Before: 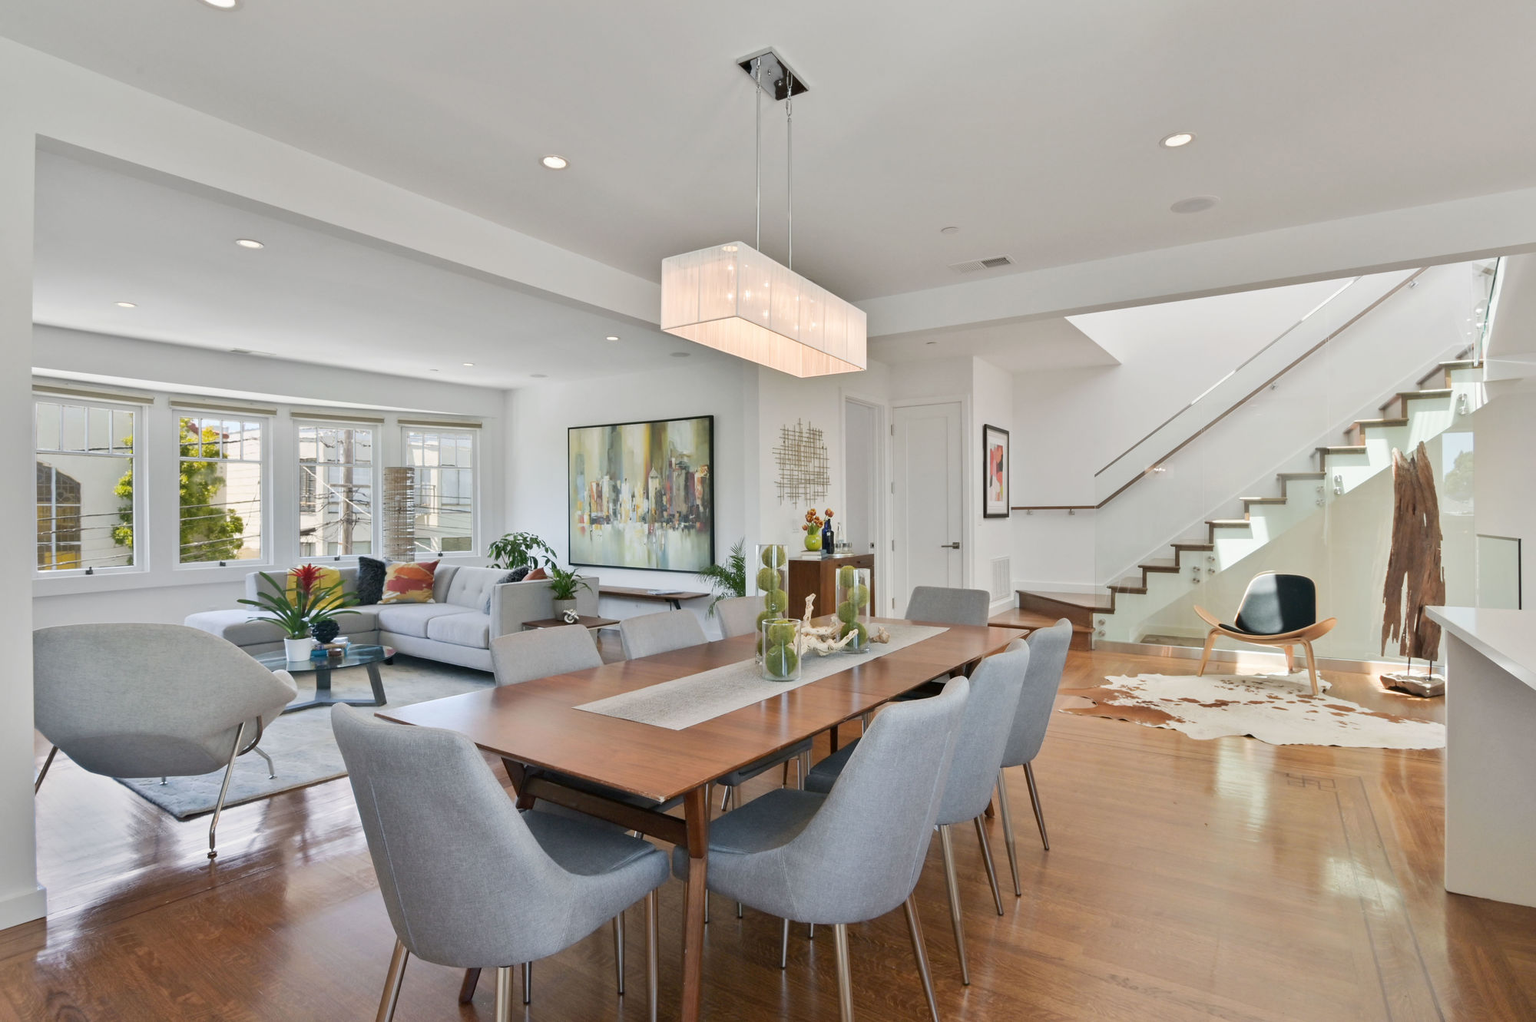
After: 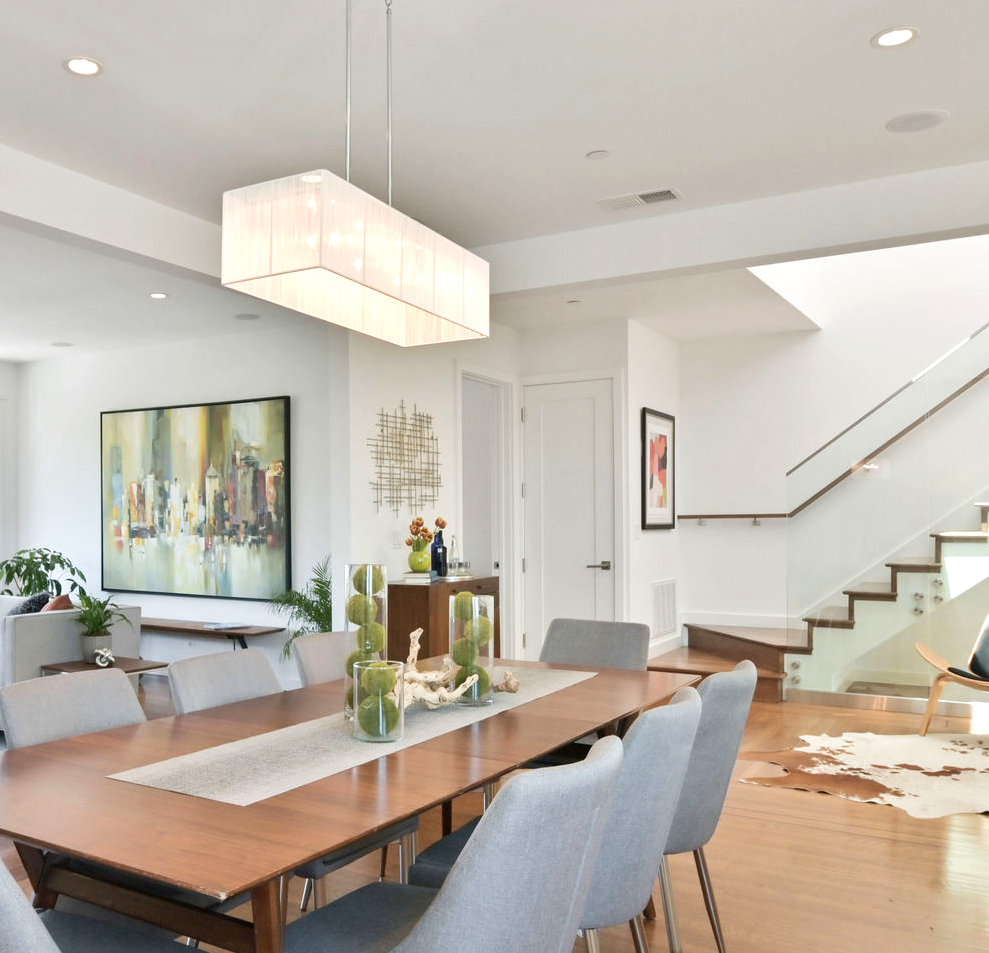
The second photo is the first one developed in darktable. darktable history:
exposure: exposure 0.377 EV, compensate highlight preservation false
crop: left 31.979%, top 10.93%, right 18.536%, bottom 17.427%
color correction: highlights b* 0.039, saturation 0.856
velvia: on, module defaults
